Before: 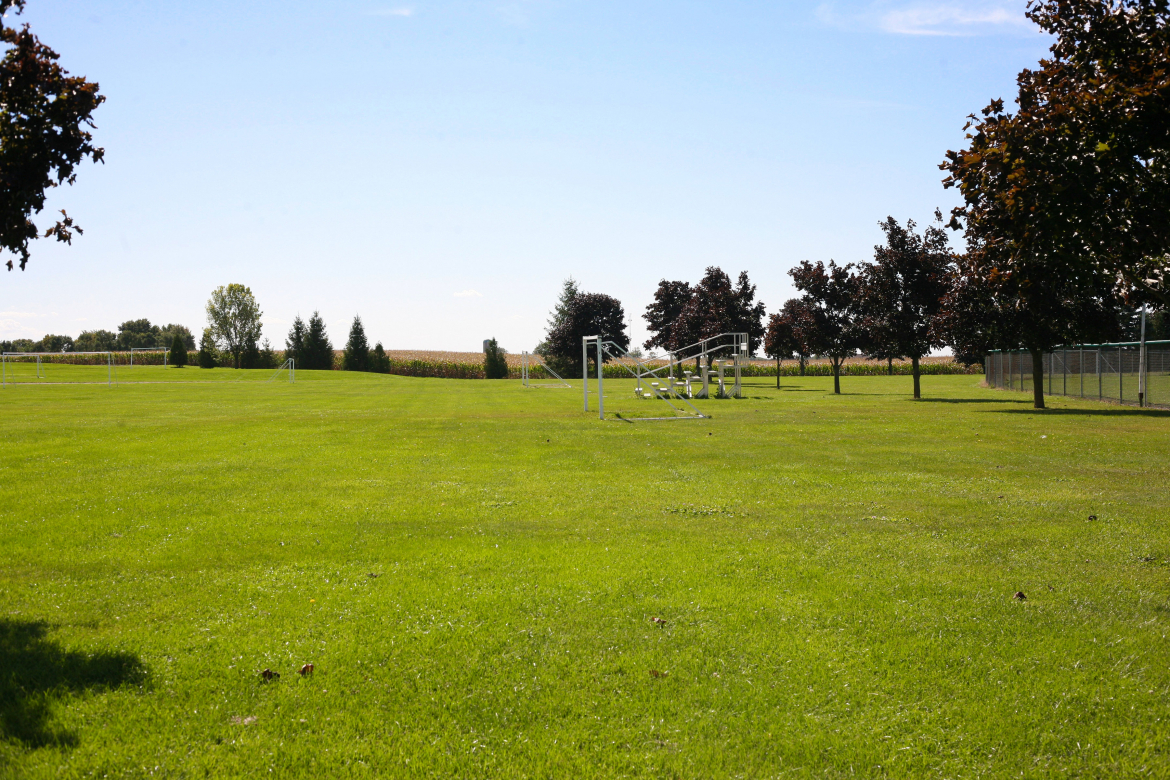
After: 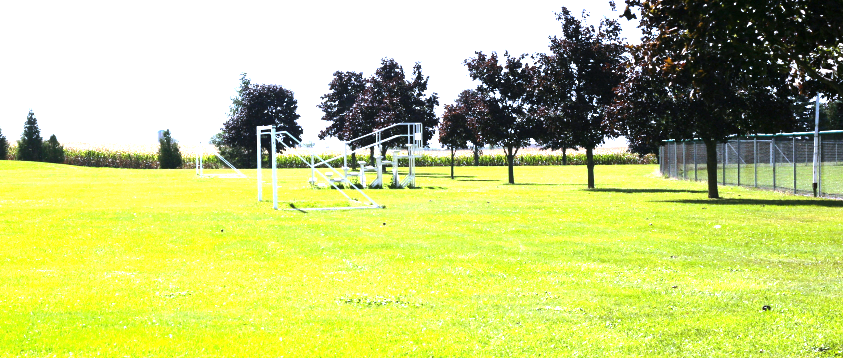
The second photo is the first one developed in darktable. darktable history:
exposure: exposure 1.5 EV, compensate highlight preservation false
crop and rotate: left 27.938%, top 27.046%, bottom 27.046%
tone equalizer: -8 EV -0.75 EV, -7 EV -0.7 EV, -6 EV -0.6 EV, -5 EV -0.4 EV, -3 EV 0.4 EV, -2 EV 0.6 EV, -1 EV 0.7 EV, +0 EV 0.75 EV, edges refinement/feathering 500, mask exposure compensation -1.57 EV, preserve details no
white balance: red 0.871, blue 1.249
